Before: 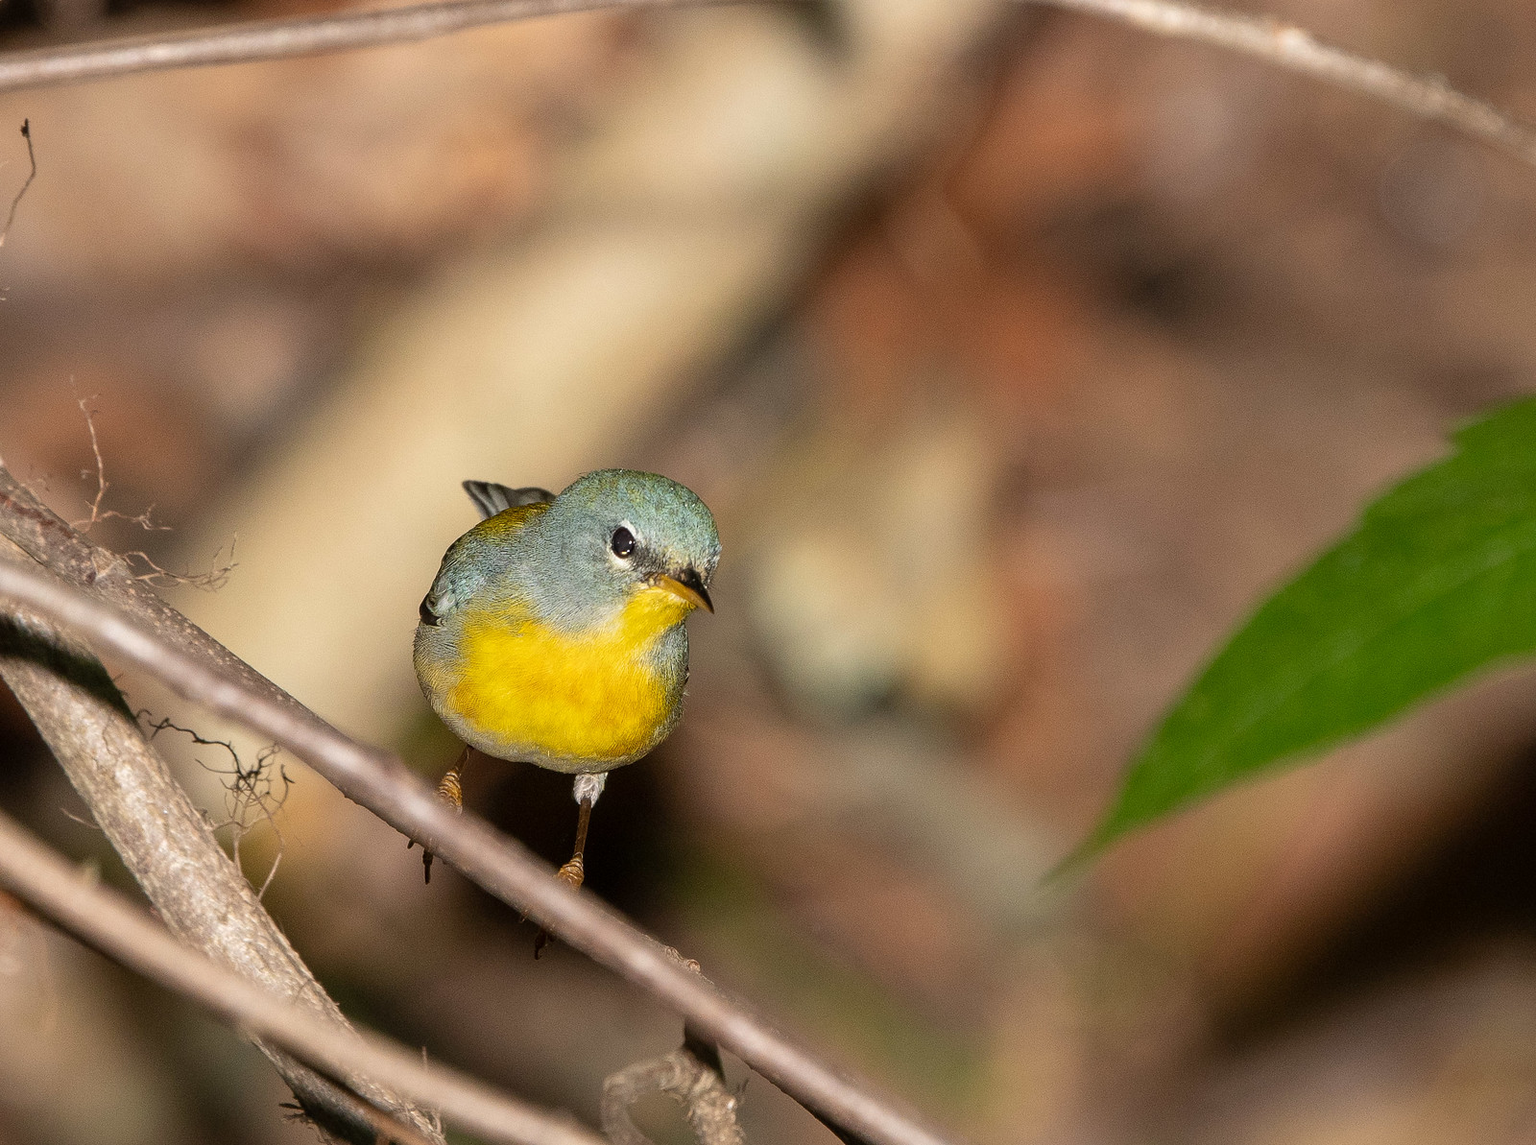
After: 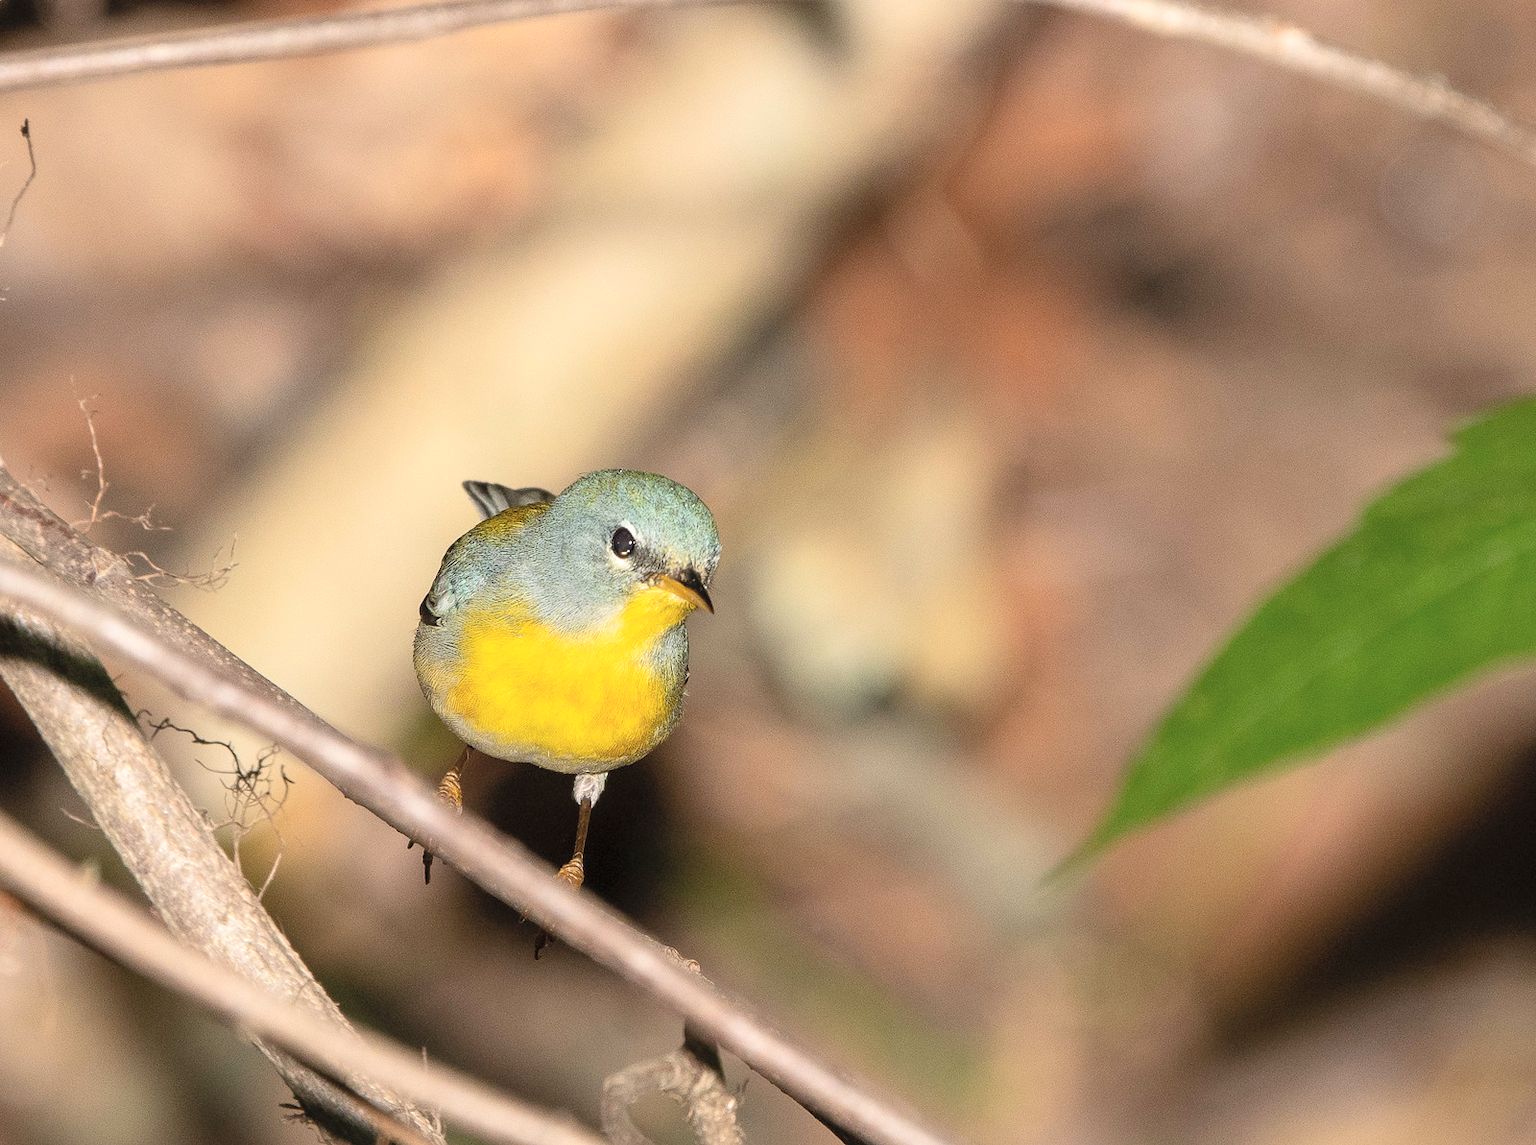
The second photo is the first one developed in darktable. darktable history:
exposure: exposure 0.129 EV, compensate exposure bias true, compensate highlight preservation false
contrast brightness saturation: contrast 0.143, brightness 0.211
